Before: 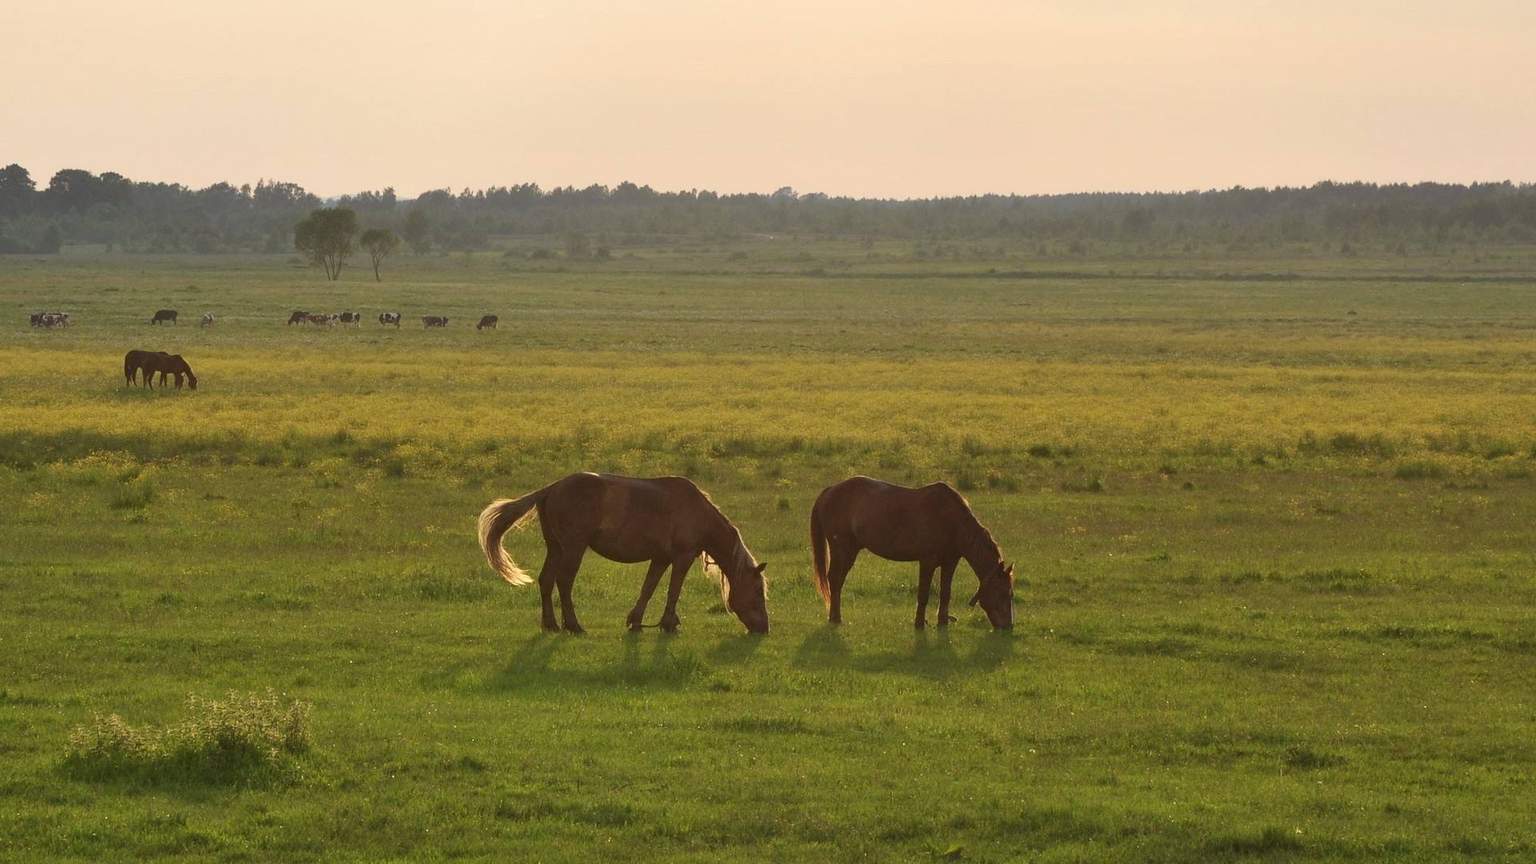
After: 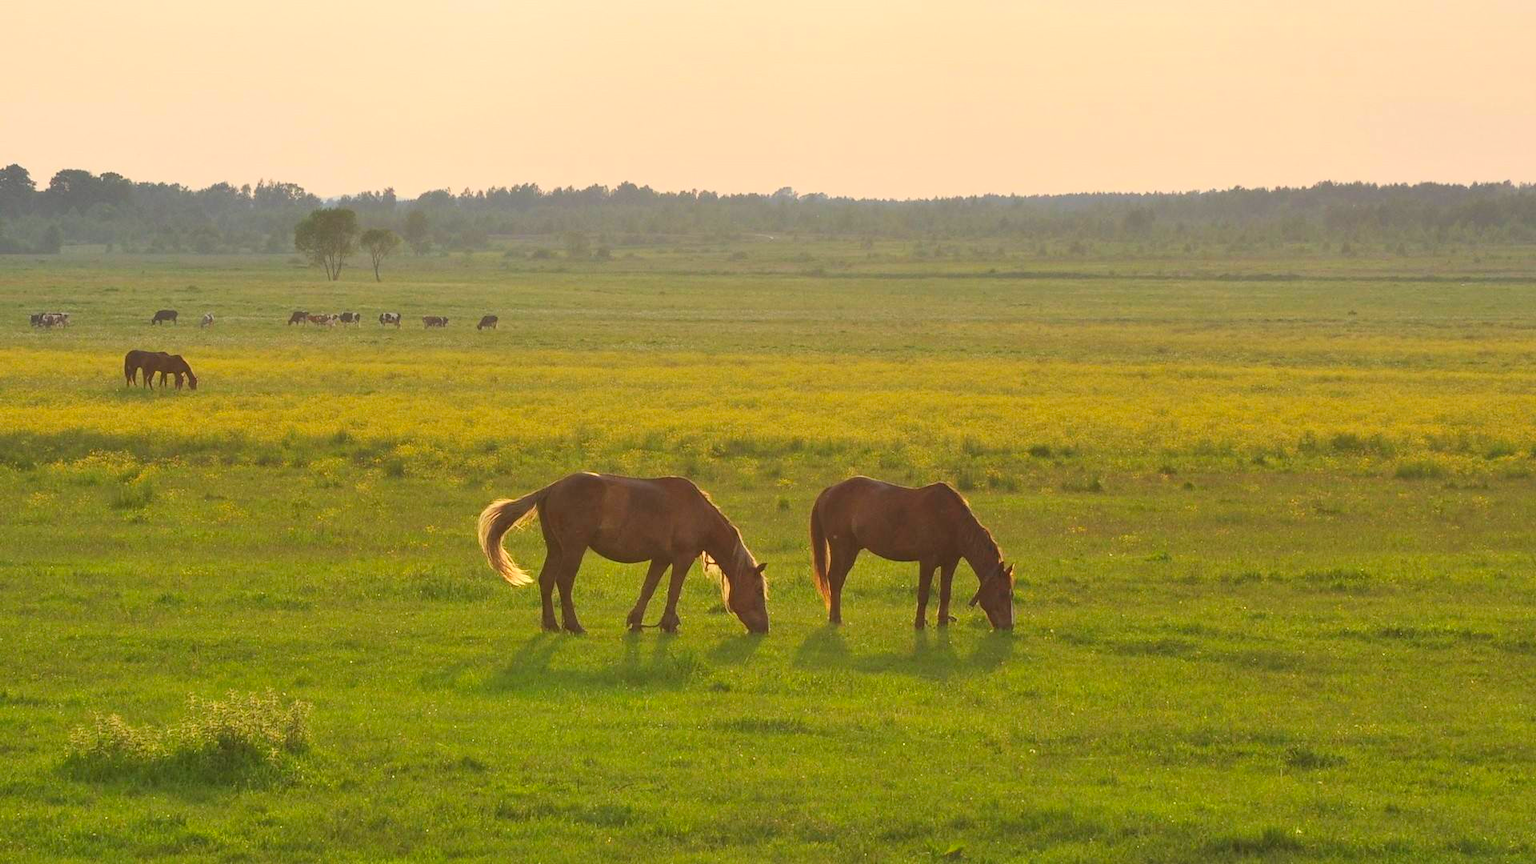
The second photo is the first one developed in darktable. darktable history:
contrast brightness saturation: contrast 0.07, brightness 0.175, saturation 0.41
